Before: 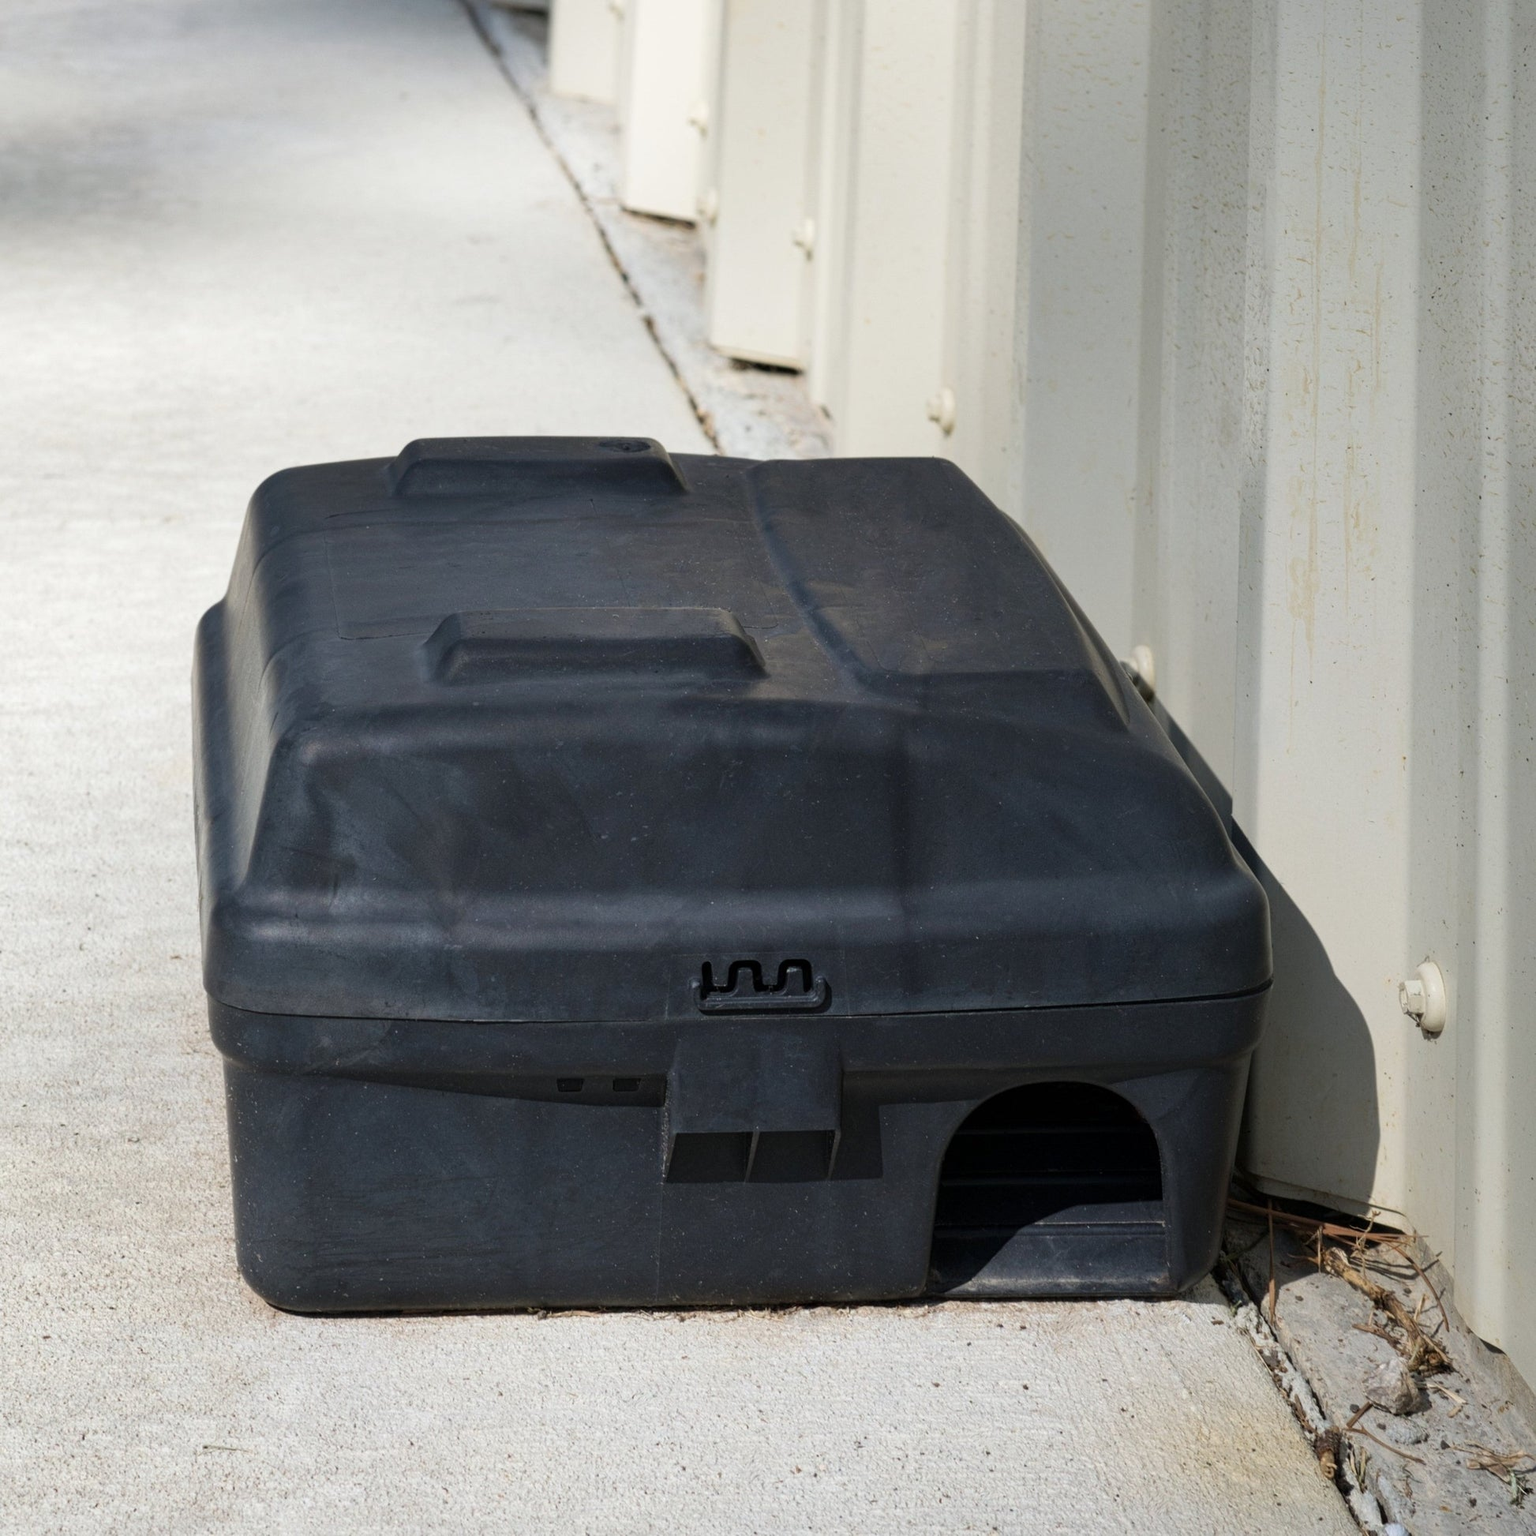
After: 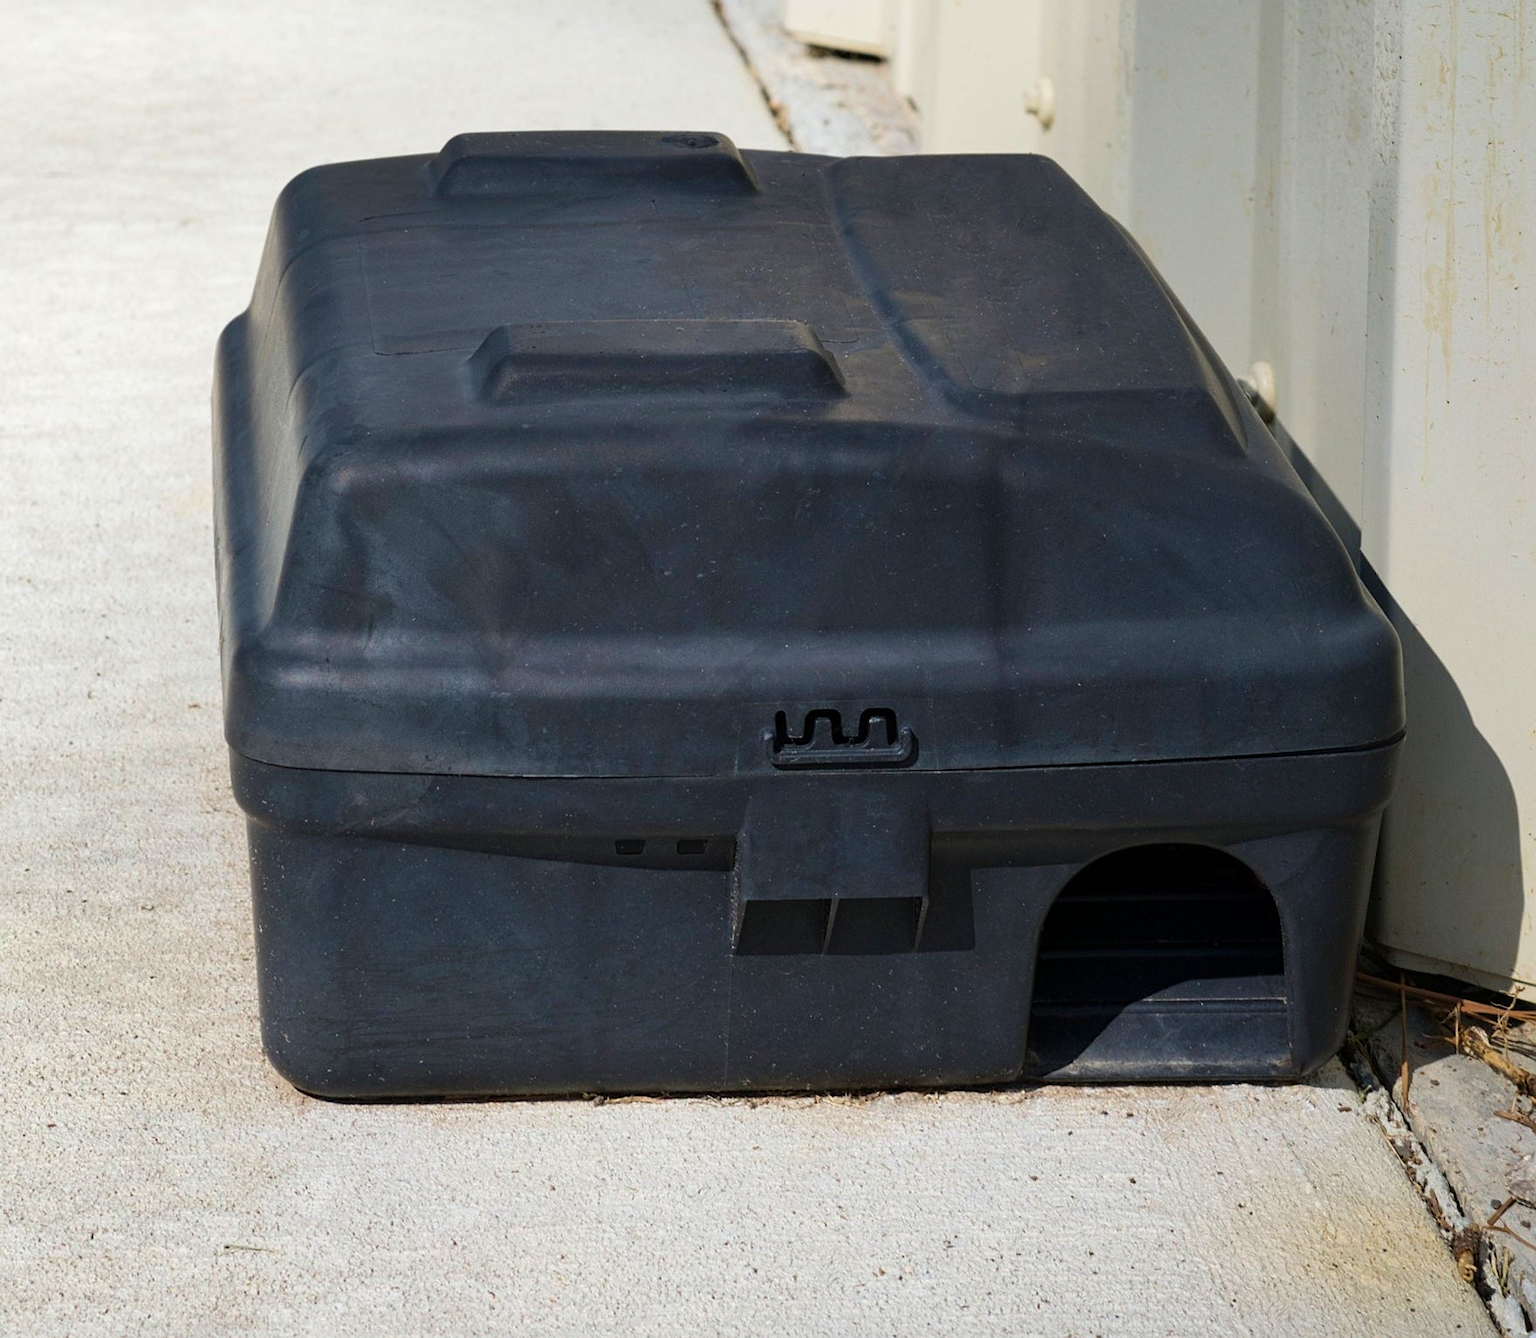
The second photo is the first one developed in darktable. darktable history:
sharpen: radius 1.566, amount 0.362, threshold 1.279
crop: top 20.714%, right 9.426%, bottom 0.313%
color balance rgb: perceptual saturation grading › global saturation 15.857%, global vibrance 27.444%
